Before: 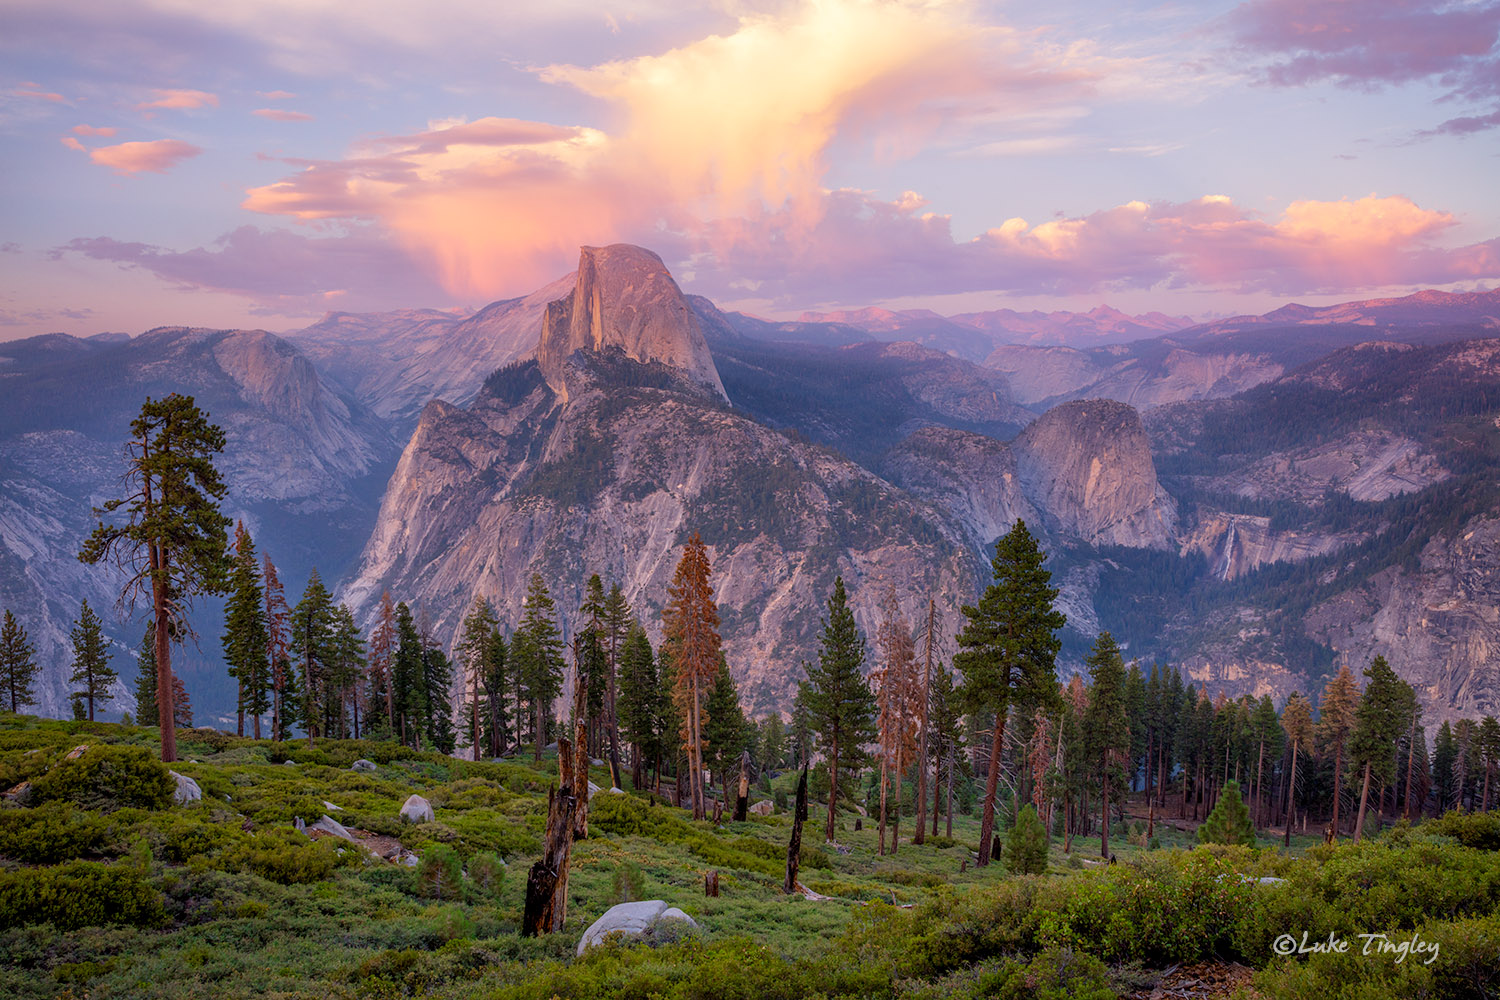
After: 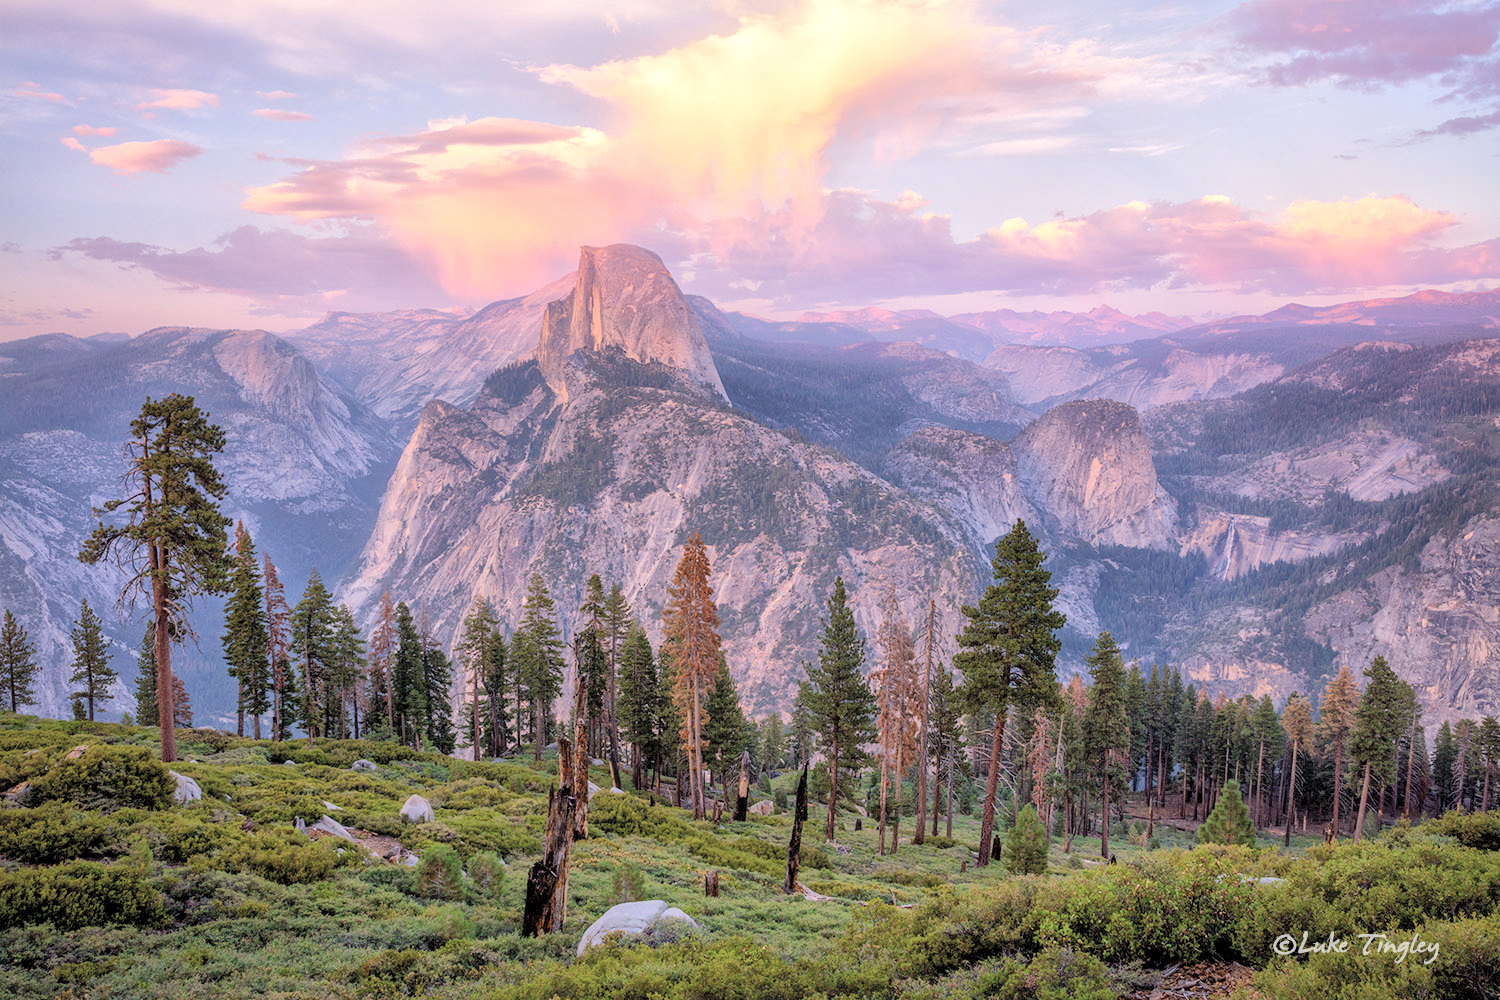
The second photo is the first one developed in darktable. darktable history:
global tonemap: drago (1, 100), detail 1
exposure: exposure -0.242 EV, compensate highlight preservation false
contrast brightness saturation: brightness 0.15
